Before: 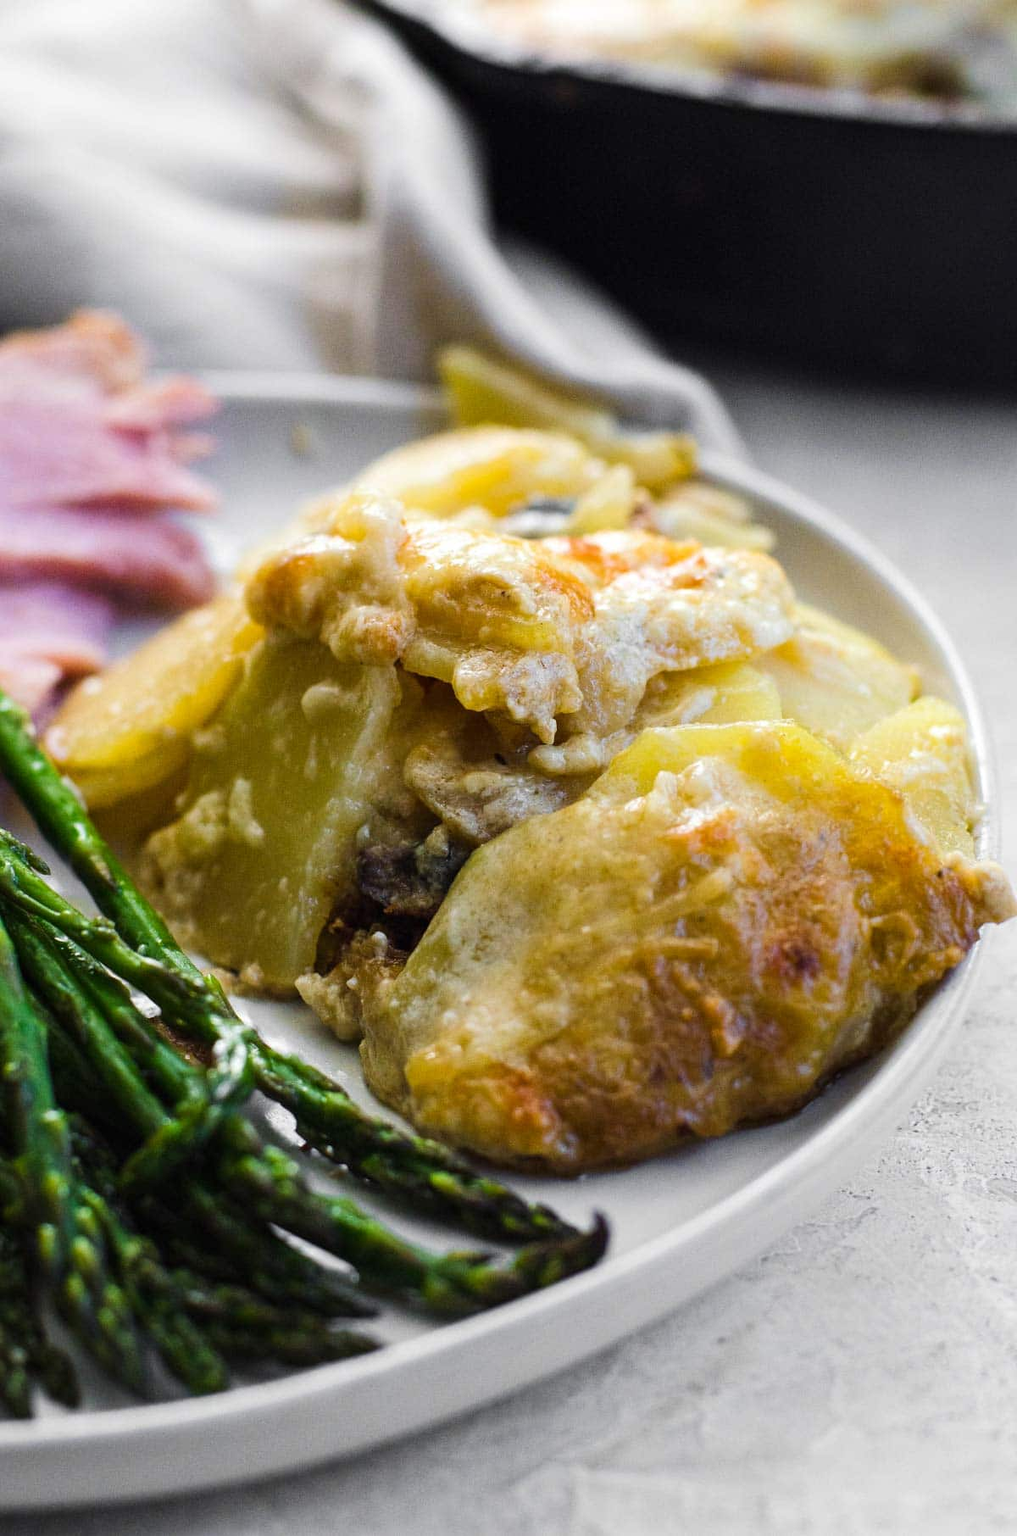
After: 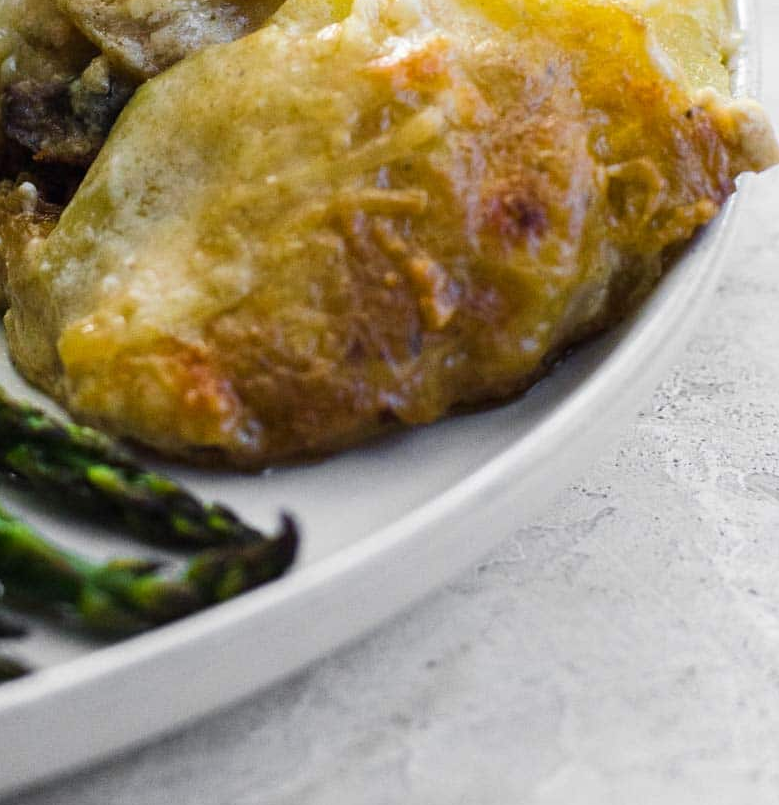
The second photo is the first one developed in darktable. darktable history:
crop and rotate: left 35.015%, top 50.713%, bottom 4.855%
